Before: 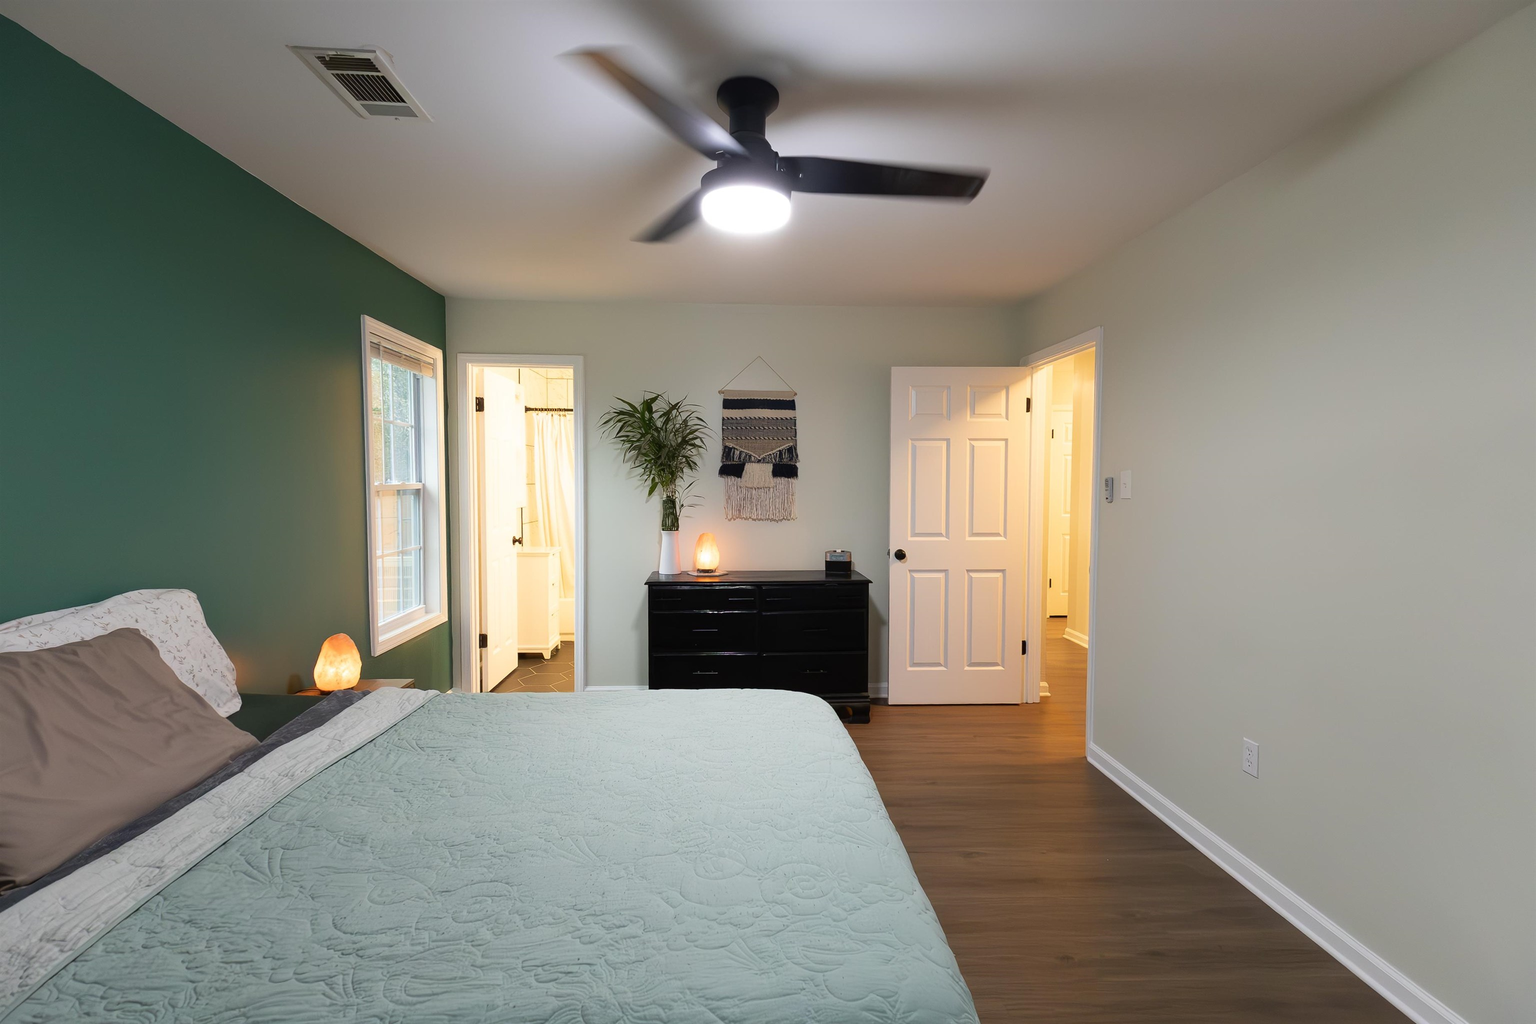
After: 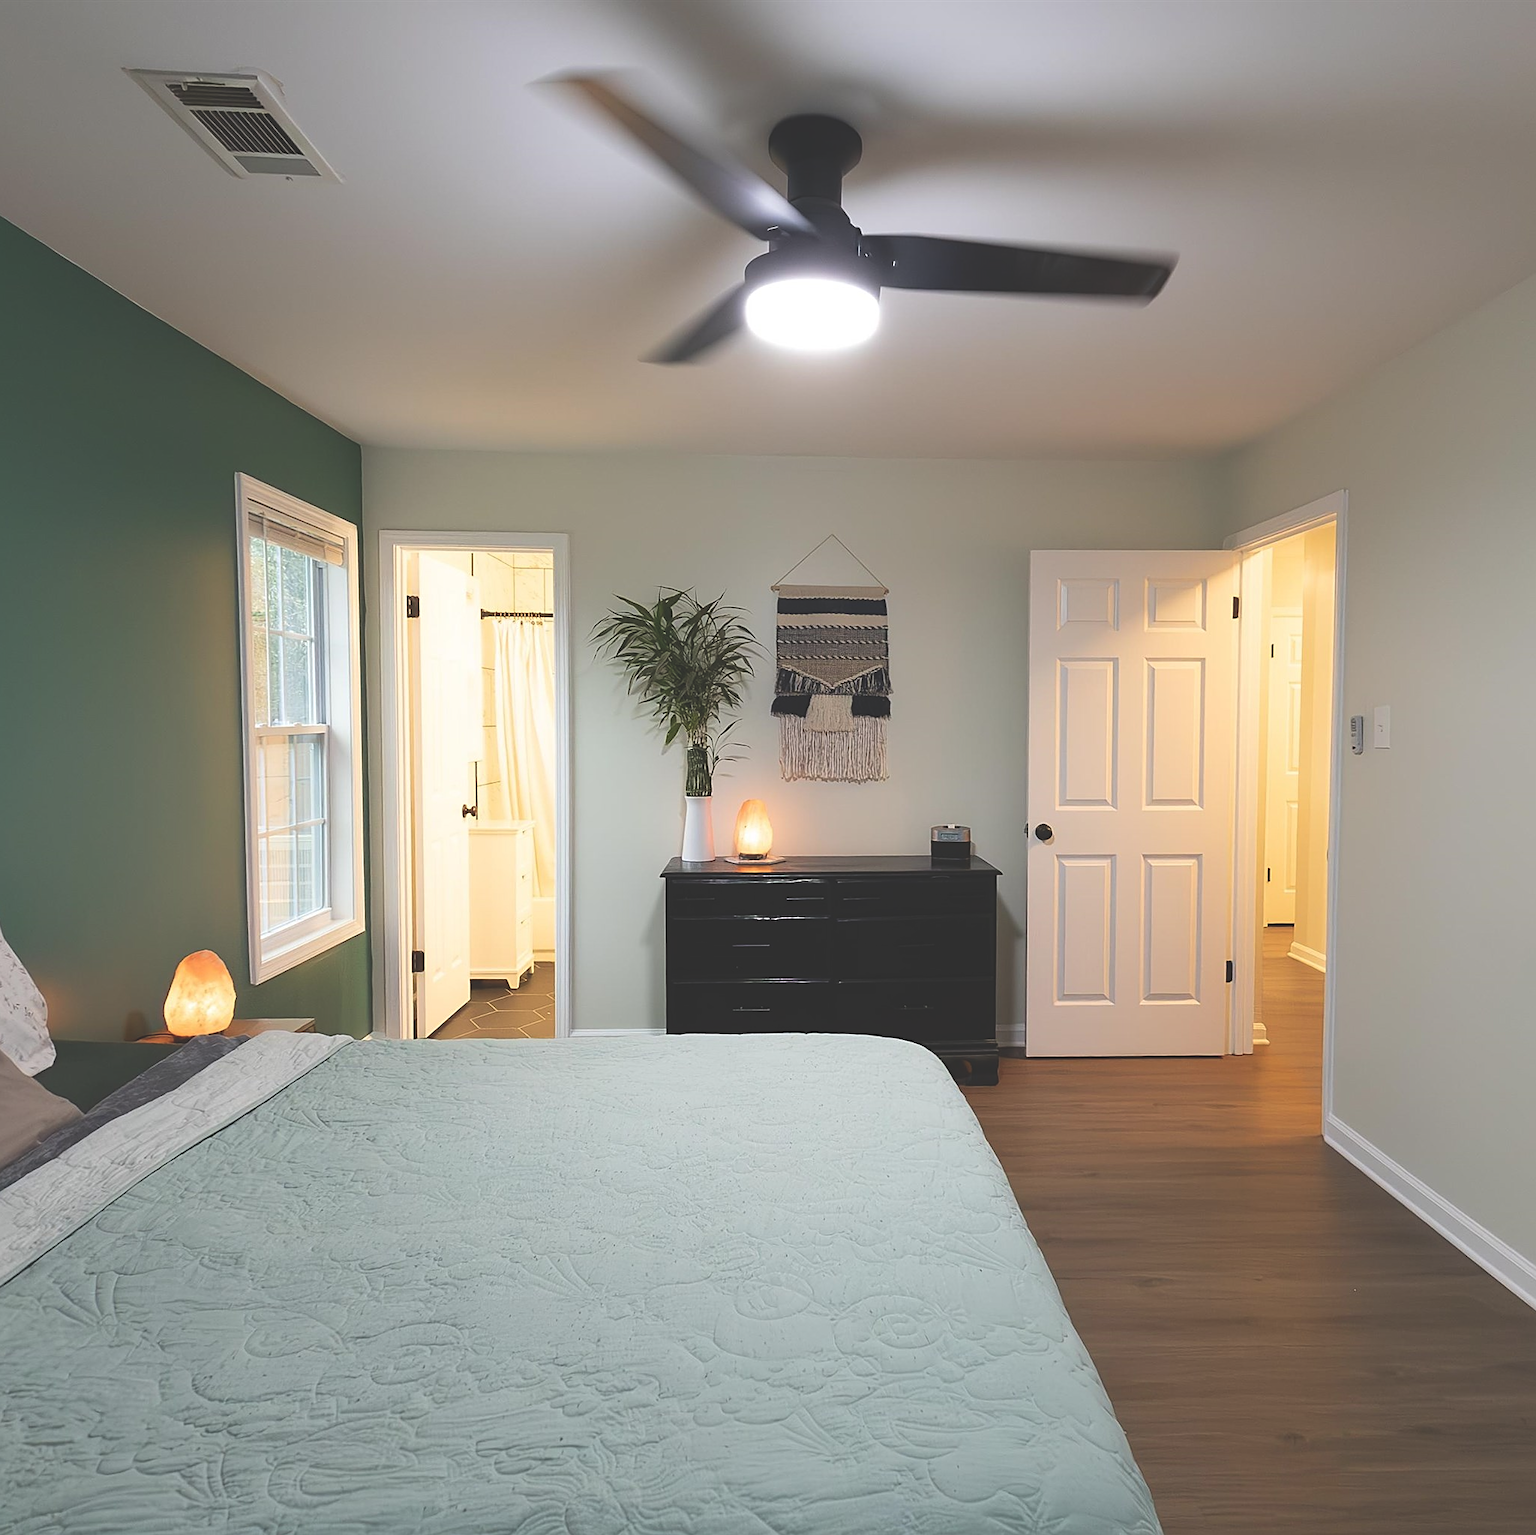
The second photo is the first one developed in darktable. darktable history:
crop and rotate: left 13.333%, right 19.978%
exposure: black level correction -0.027, compensate highlight preservation false
sharpen: on, module defaults
